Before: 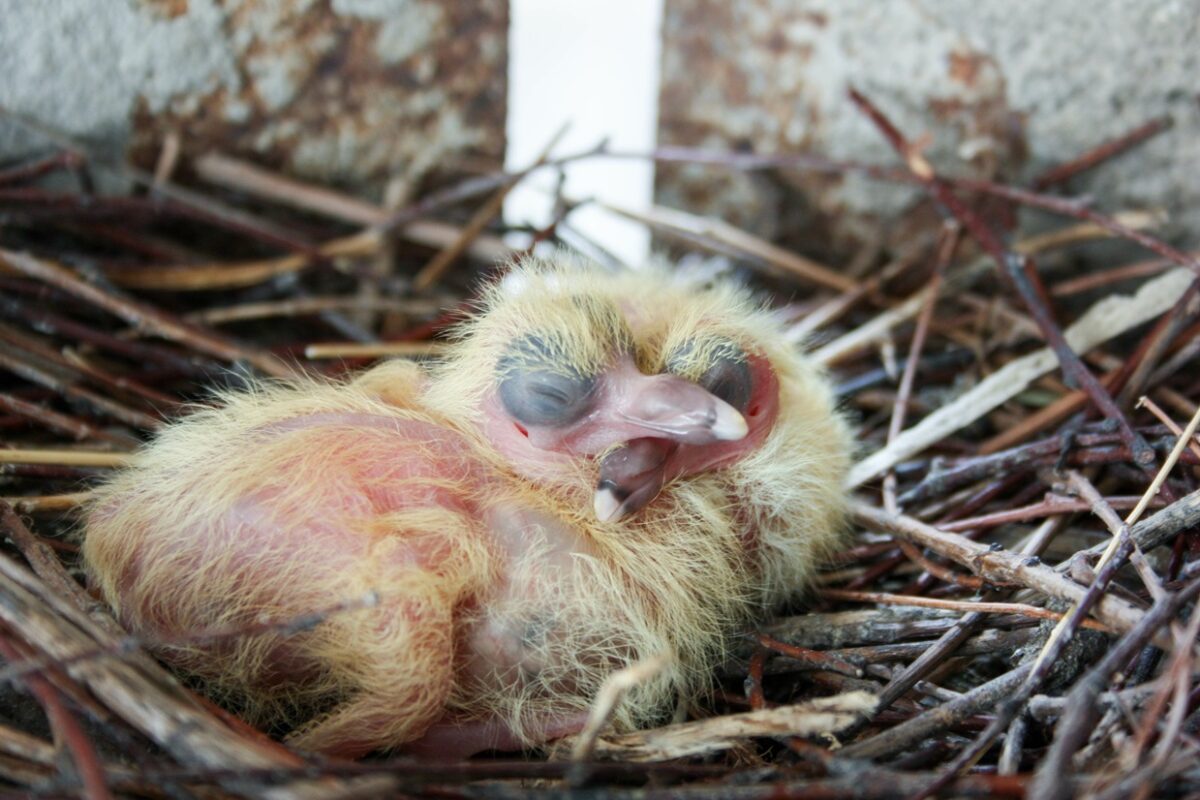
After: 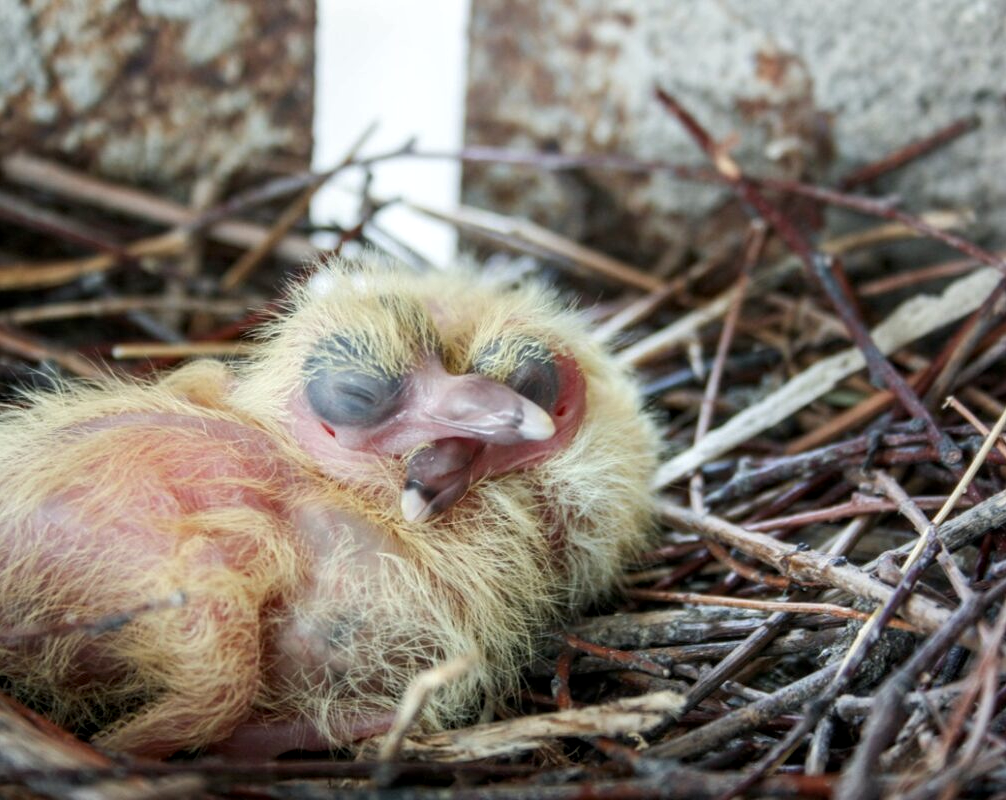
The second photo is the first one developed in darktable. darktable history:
crop: left 16.145%
local contrast: on, module defaults
